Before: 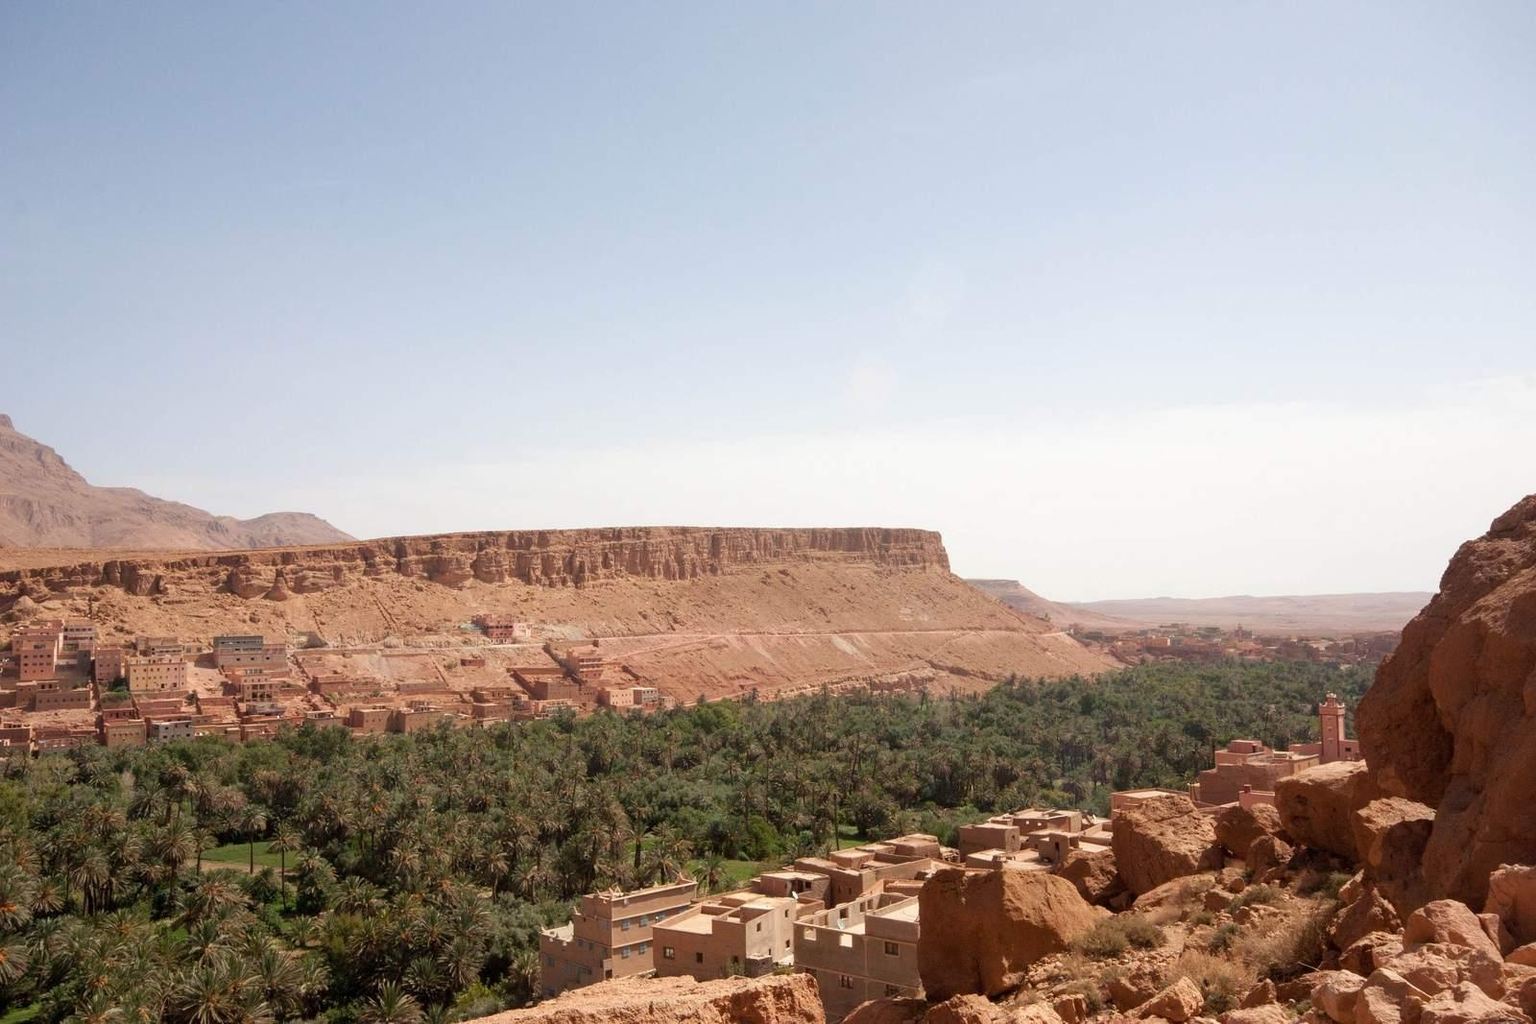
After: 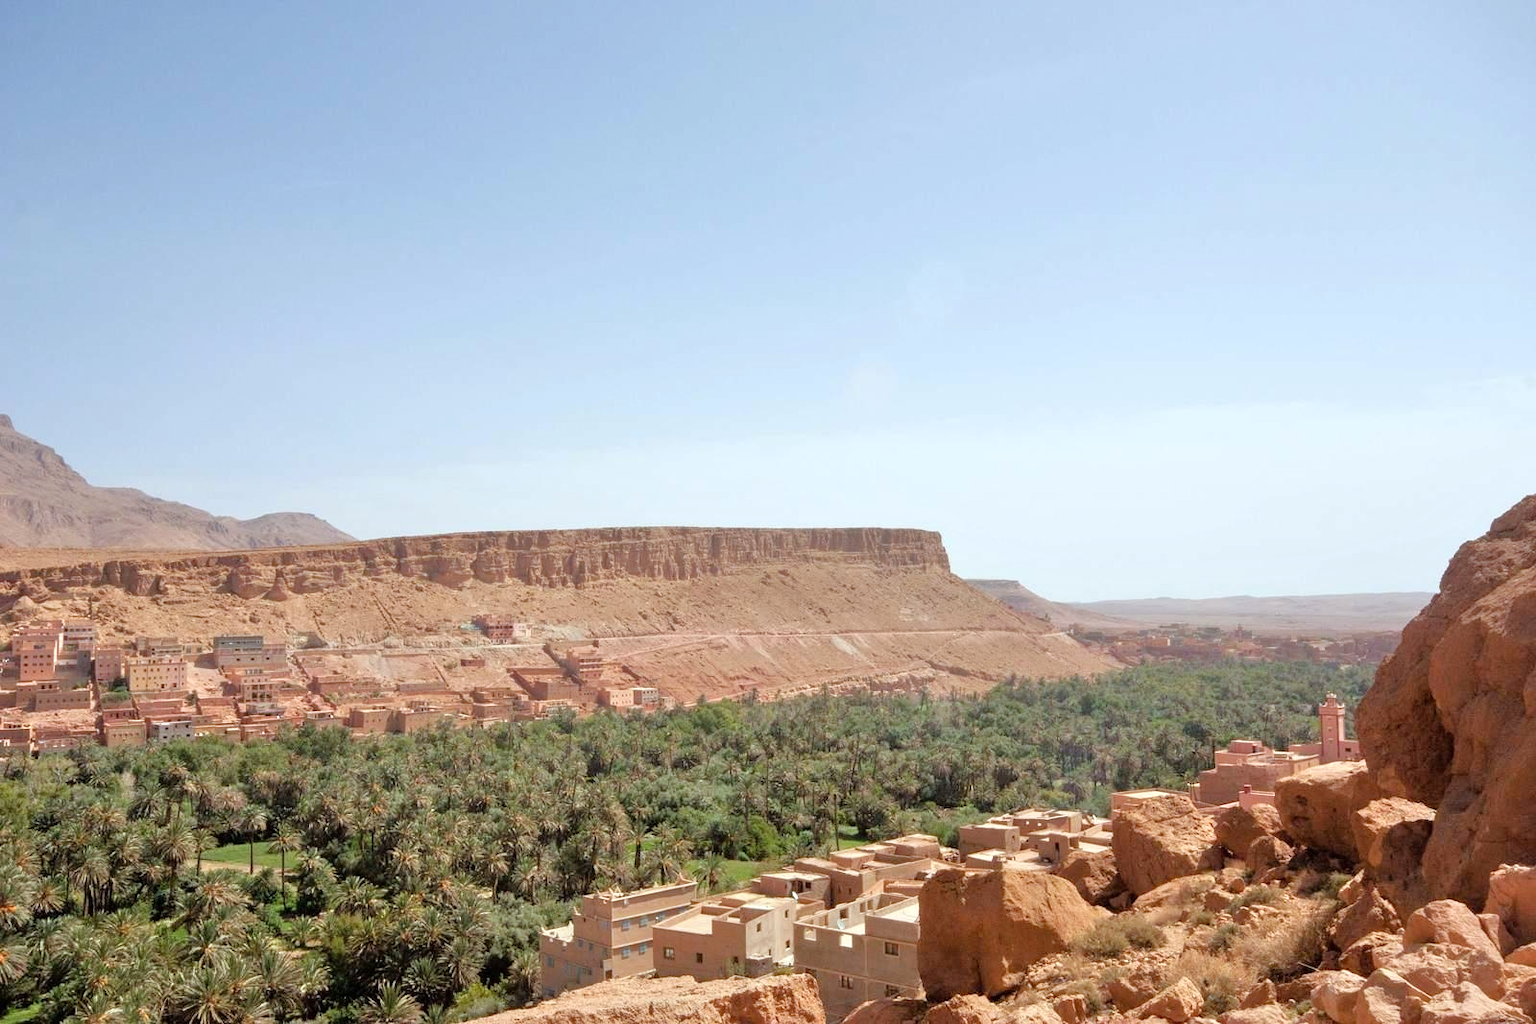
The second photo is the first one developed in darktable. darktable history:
white balance: red 0.925, blue 1.046
tone equalizer: -7 EV 0.15 EV, -6 EV 0.6 EV, -5 EV 1.15 EV, -4 EV 1.33 EV, -3 EV 1.15 EV, -2 EV 0.6 EV, -1 EV 0.15 EV, mask exposure compensation -0.5 EV
